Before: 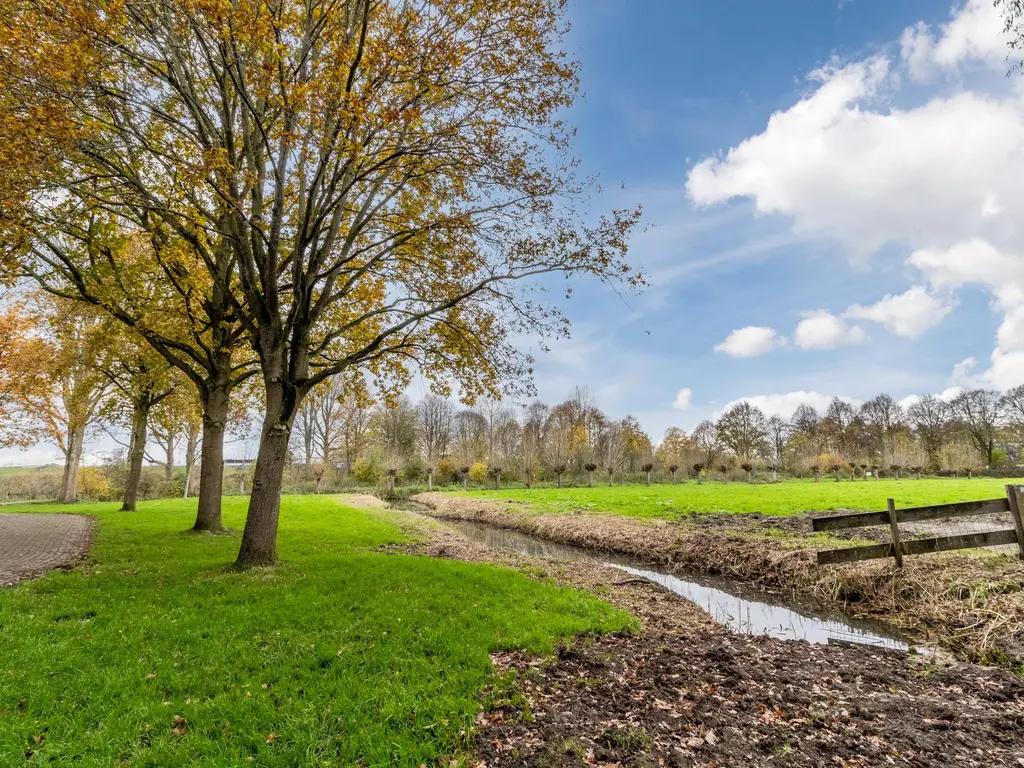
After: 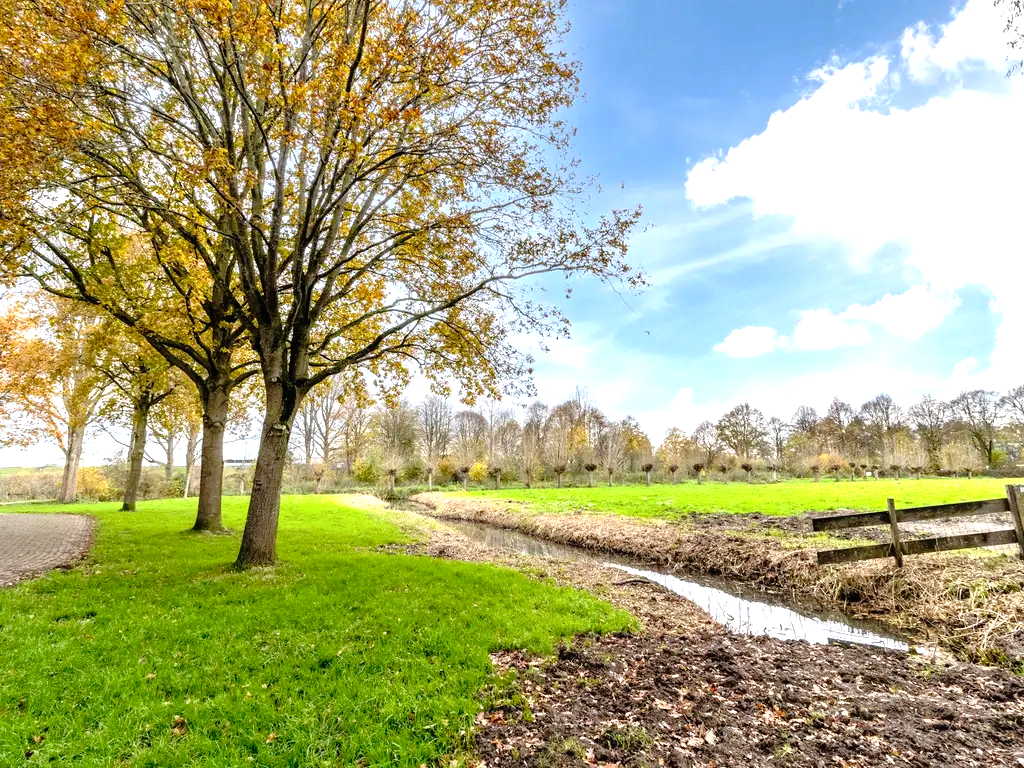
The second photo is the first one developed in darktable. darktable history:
exposure: black level correction 0, exposure 0.9 EV, compensate highlight preservation false
tone curve: curves: ch0 [(0, 0) (0.003, 0.008) (0.011, 0.01) (0.025, 0.012) (0.044, 0.023) (0.069, 0.033) (0.1, 0.046) (0.136, 0.075) (0.177, 0.116) (0.224, 0.171) (0.277, 0.235) (0.335, 0.312) (0.399, 0.397) (0.468, 0.466) (0.543, 0.54) (0.623, 0.62) (0.709, 0.701) (0.801, 0.782) (0.898, 0.877) (1, 1)], preserve colors none
local contrast: mode bilateral grid, contrast 10, coarseness 25, detail 110%, midtone range 0.2
